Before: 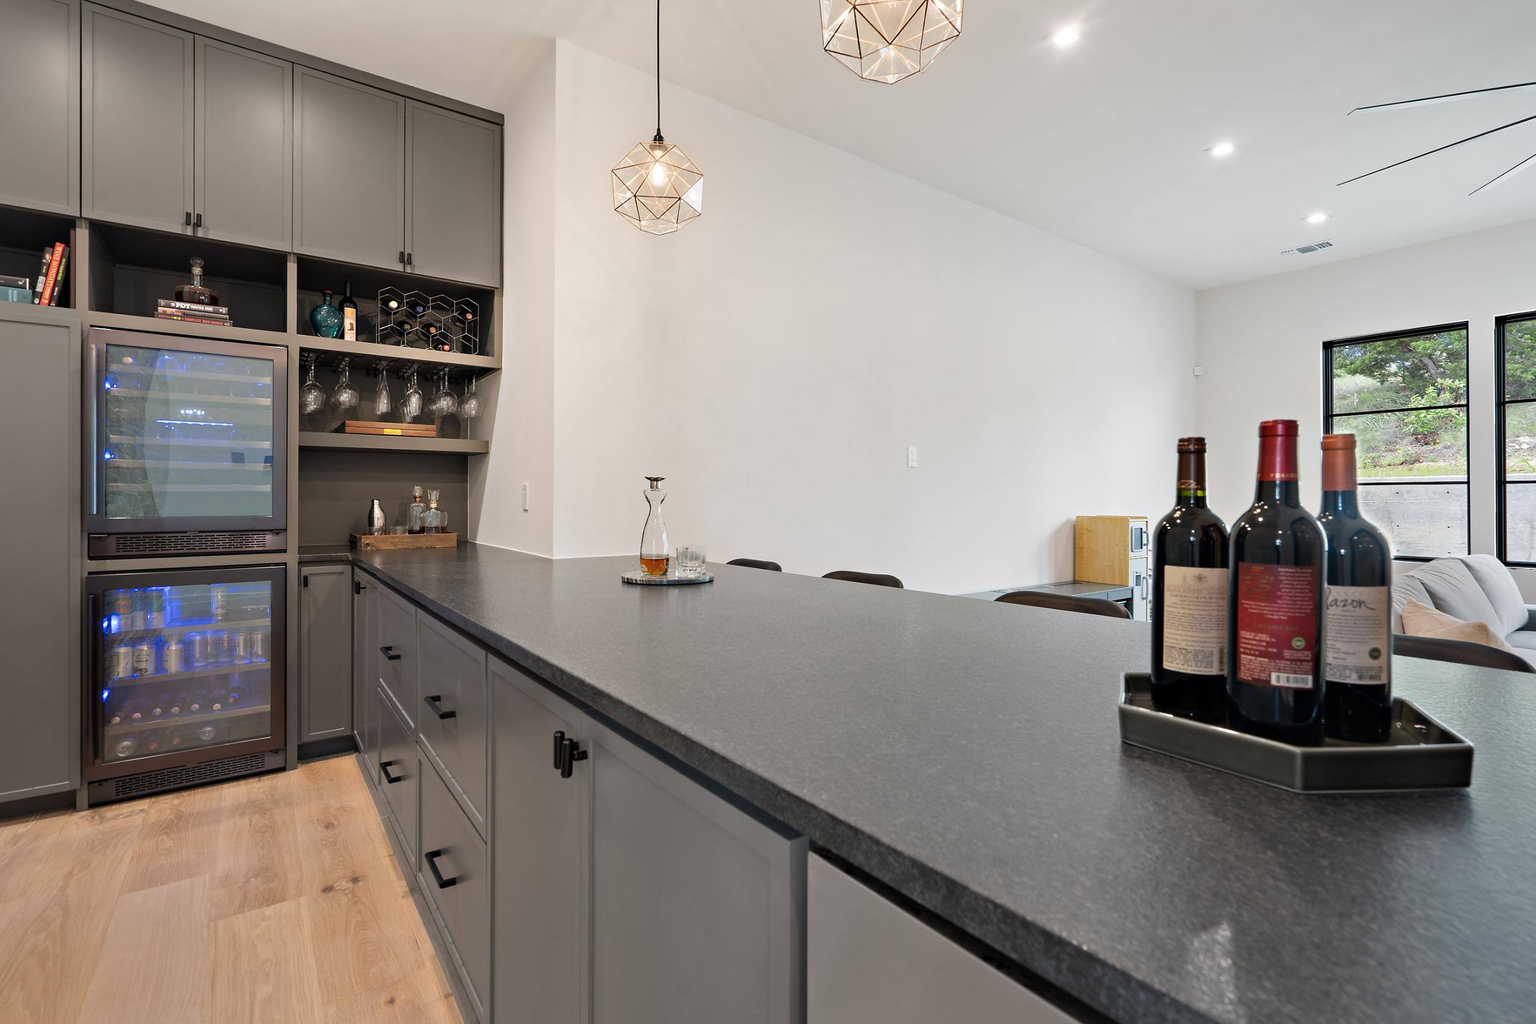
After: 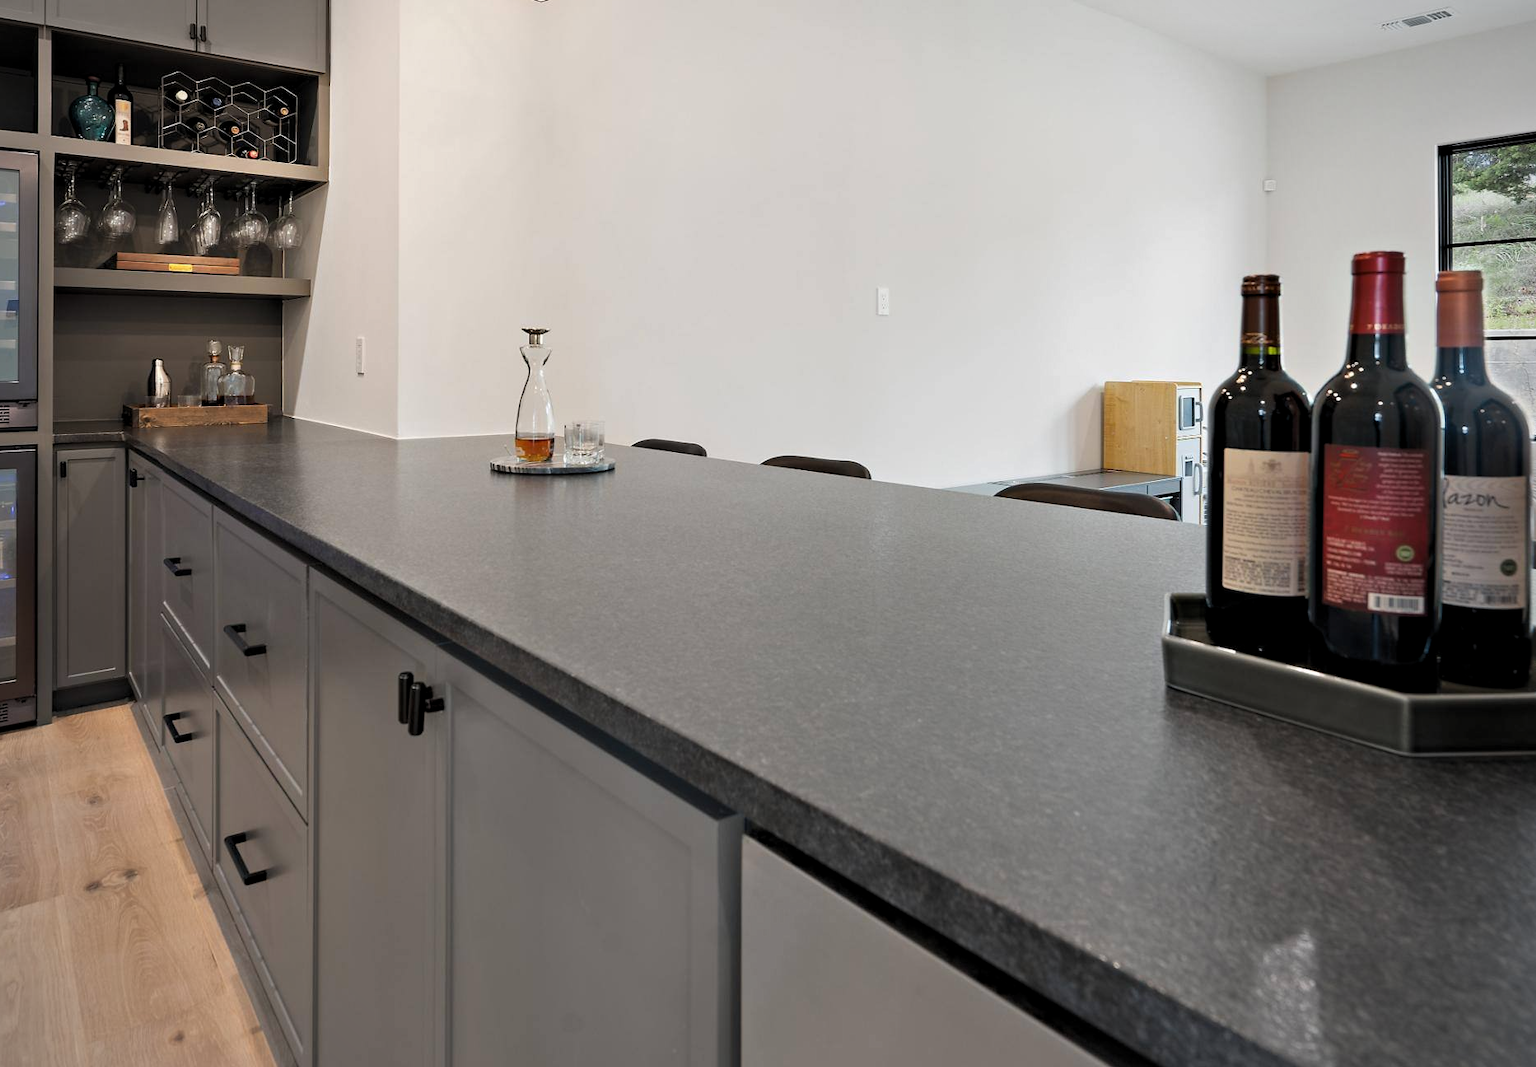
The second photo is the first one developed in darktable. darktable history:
levels: levels [0.026, 0.507, 0.987]
vignetting: fall-off radius 60.92%
crop: left 16.871%, top 22.857%, right 9.116%
